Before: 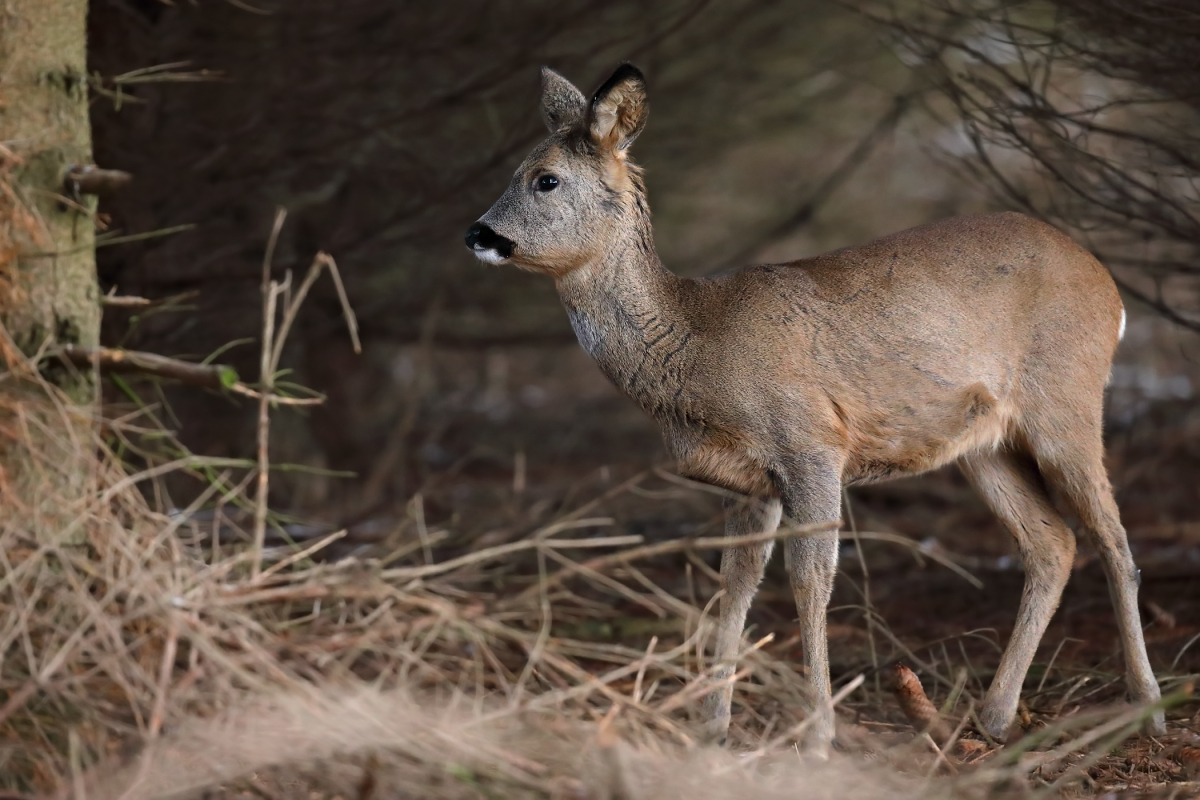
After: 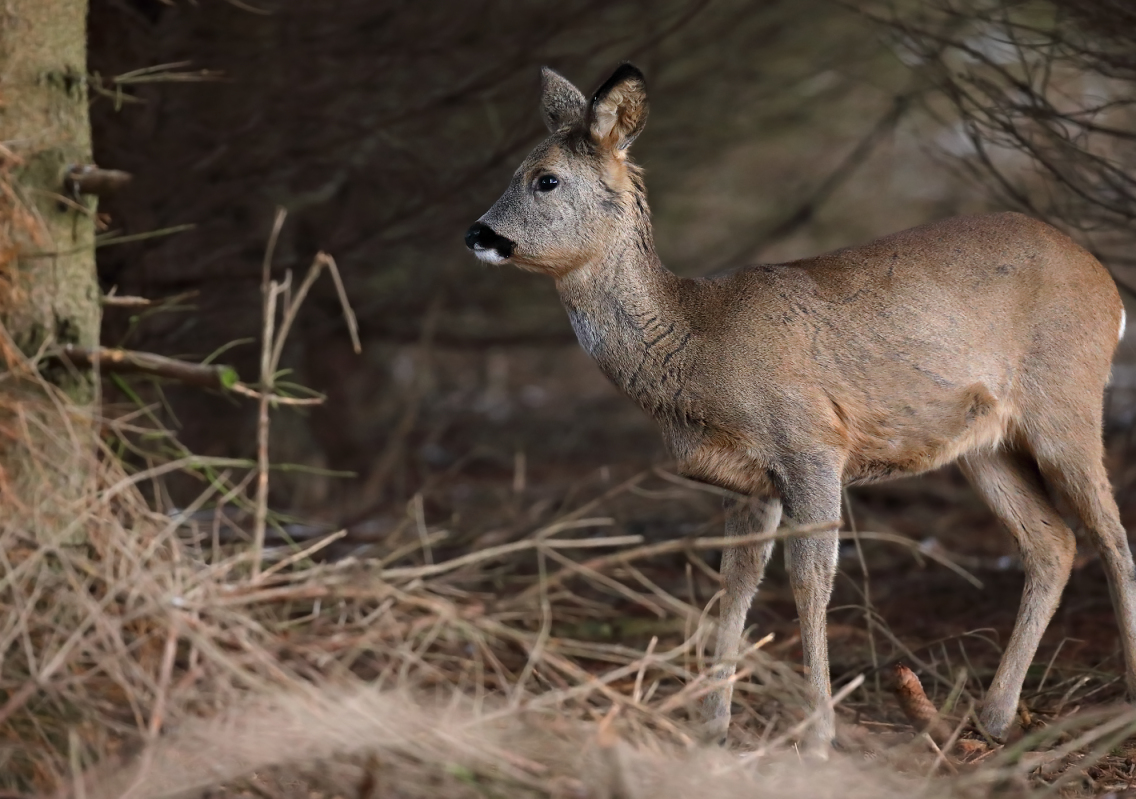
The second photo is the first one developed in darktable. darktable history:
crop and rotate: right 5.287%
